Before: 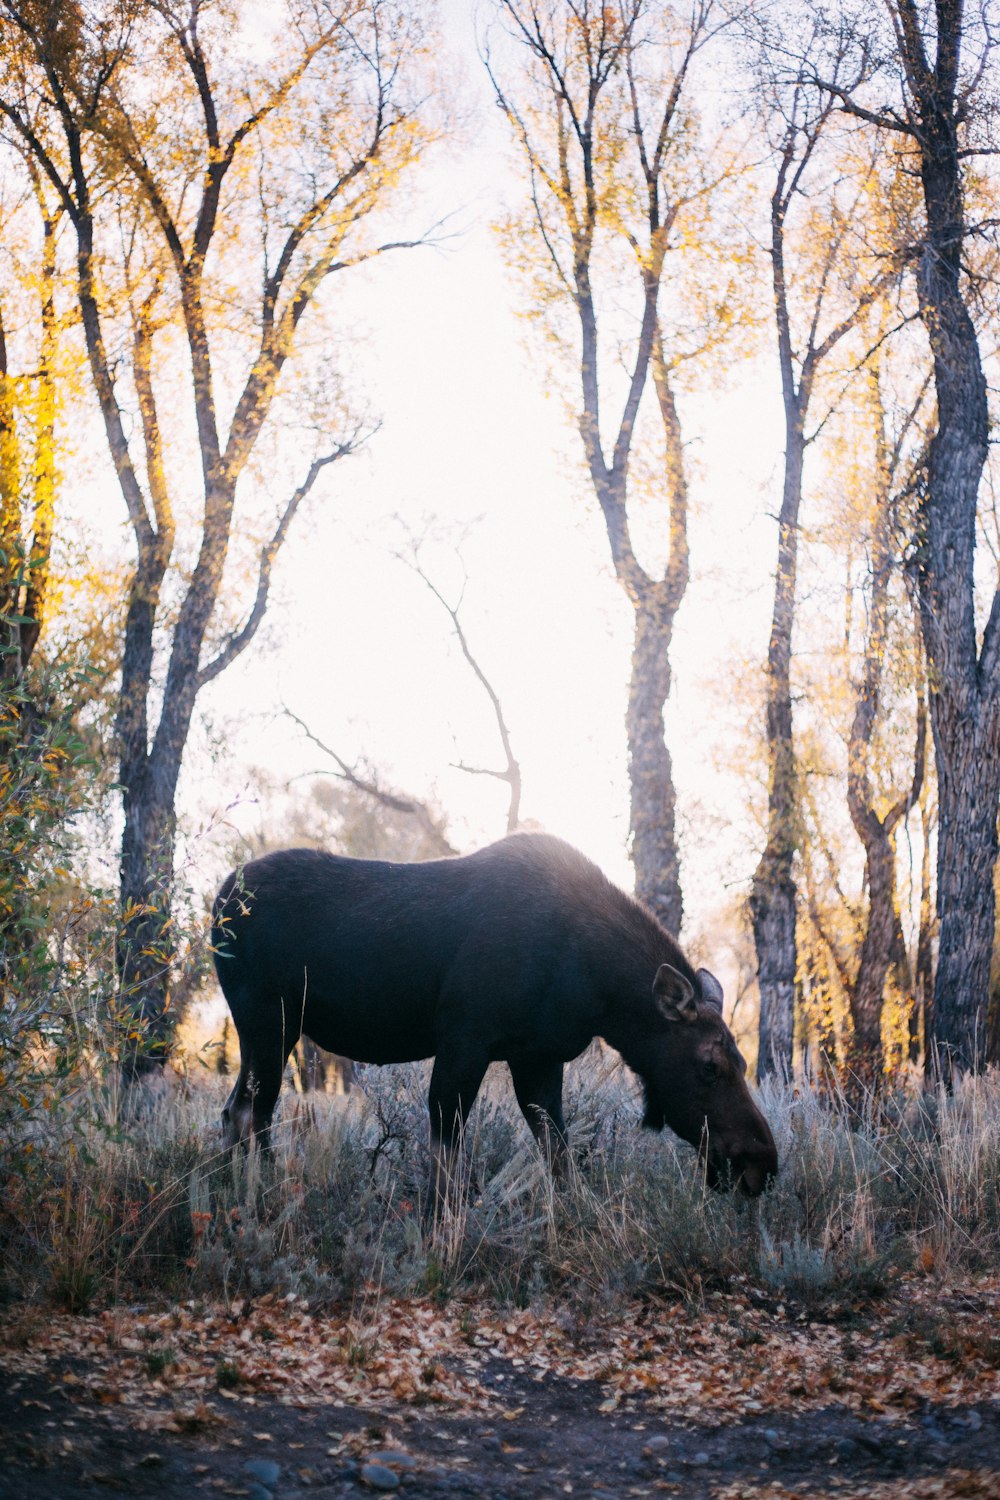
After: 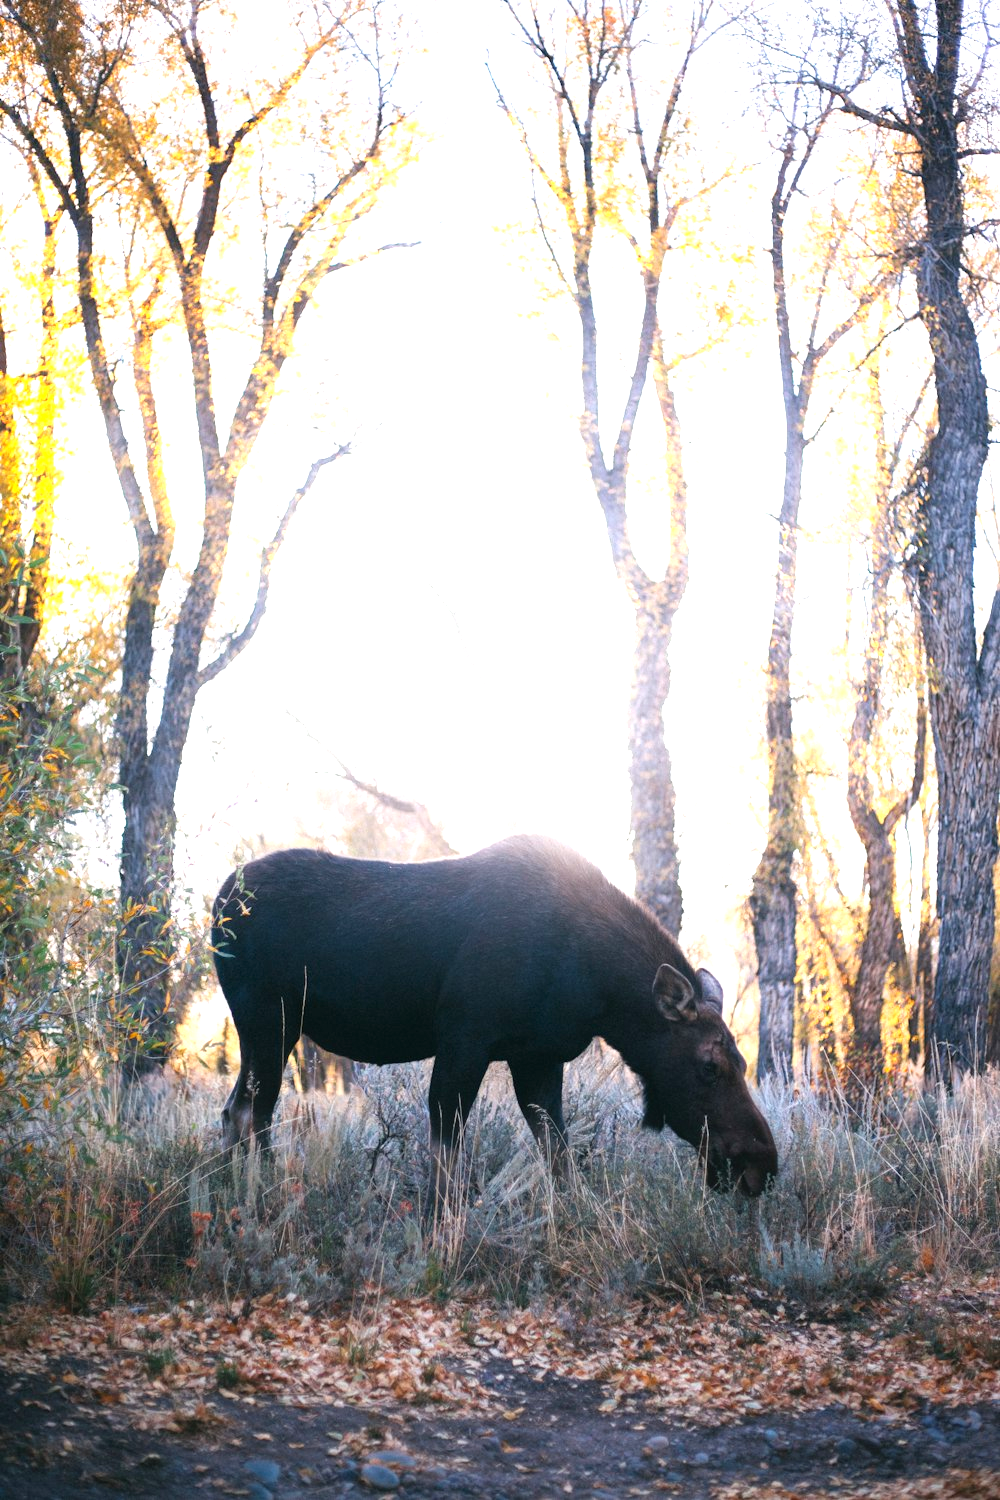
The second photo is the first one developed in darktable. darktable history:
exposure: black level correction 0, exposure 0.9 EV, compensate exposure bias true, compensate highlight preservation false
contrast equalizer: y [[0.5, 0.486, 0.447, 0.446, 0.489, 0.5], [0.5 ×6], [0.5 ×6], [0 ×6], [0 ×6]]
